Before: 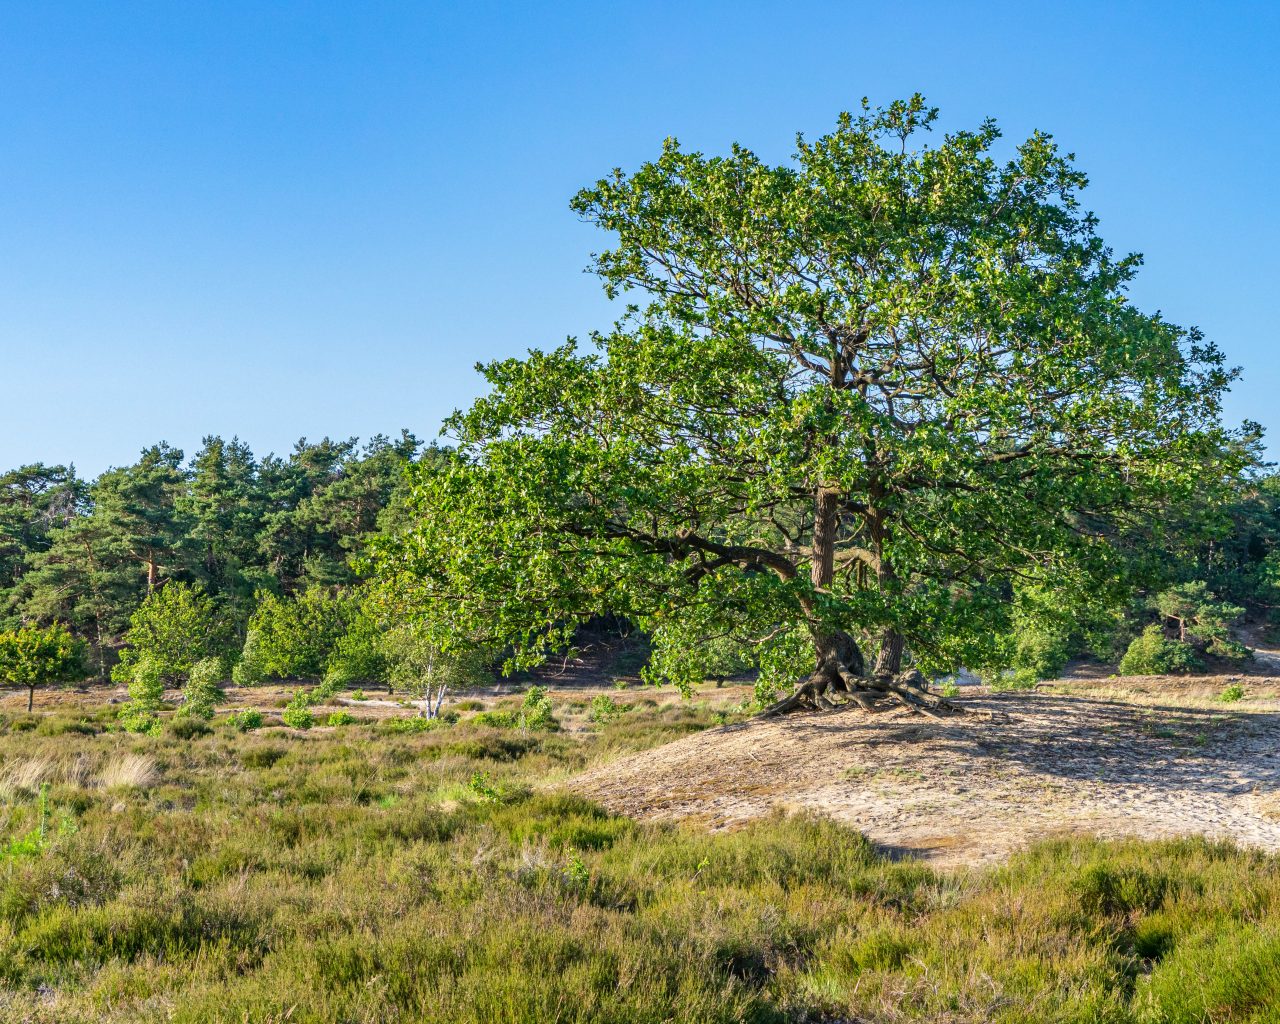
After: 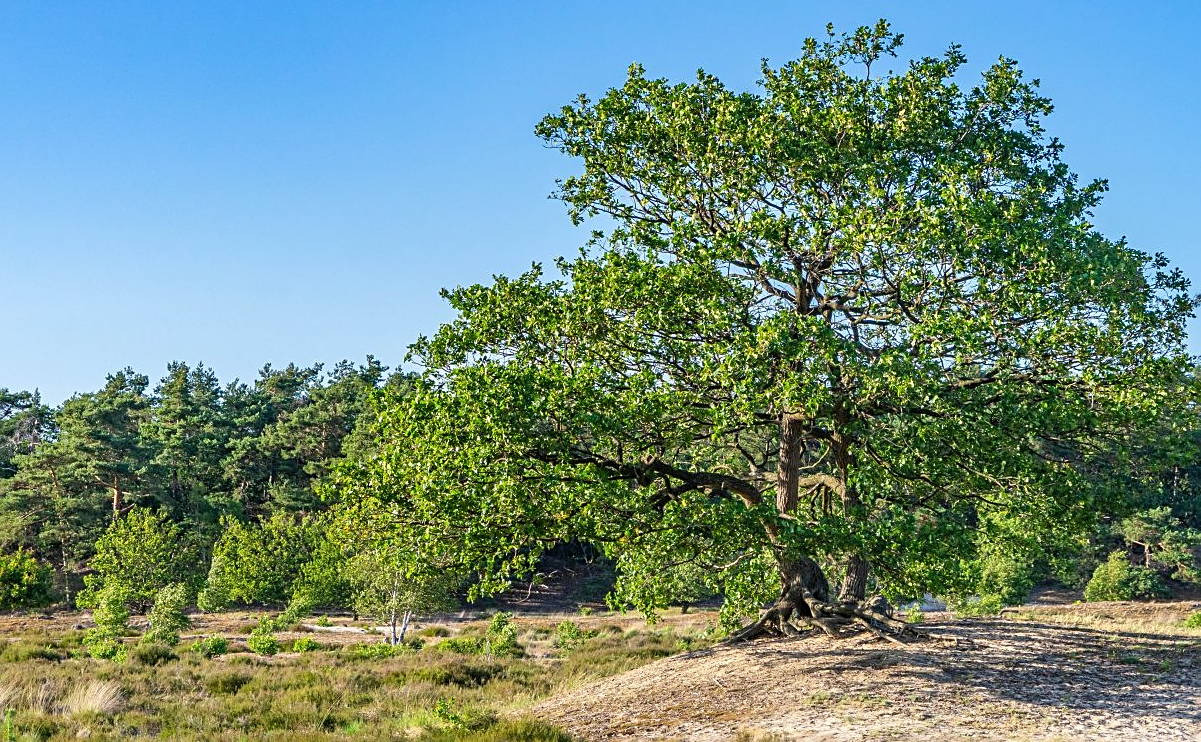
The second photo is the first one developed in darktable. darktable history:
crop: left 2.737%, top 7.287%, right 3.421%, bottom 20.179%
white balance: emerald 1
sharpen: on, module defaults
